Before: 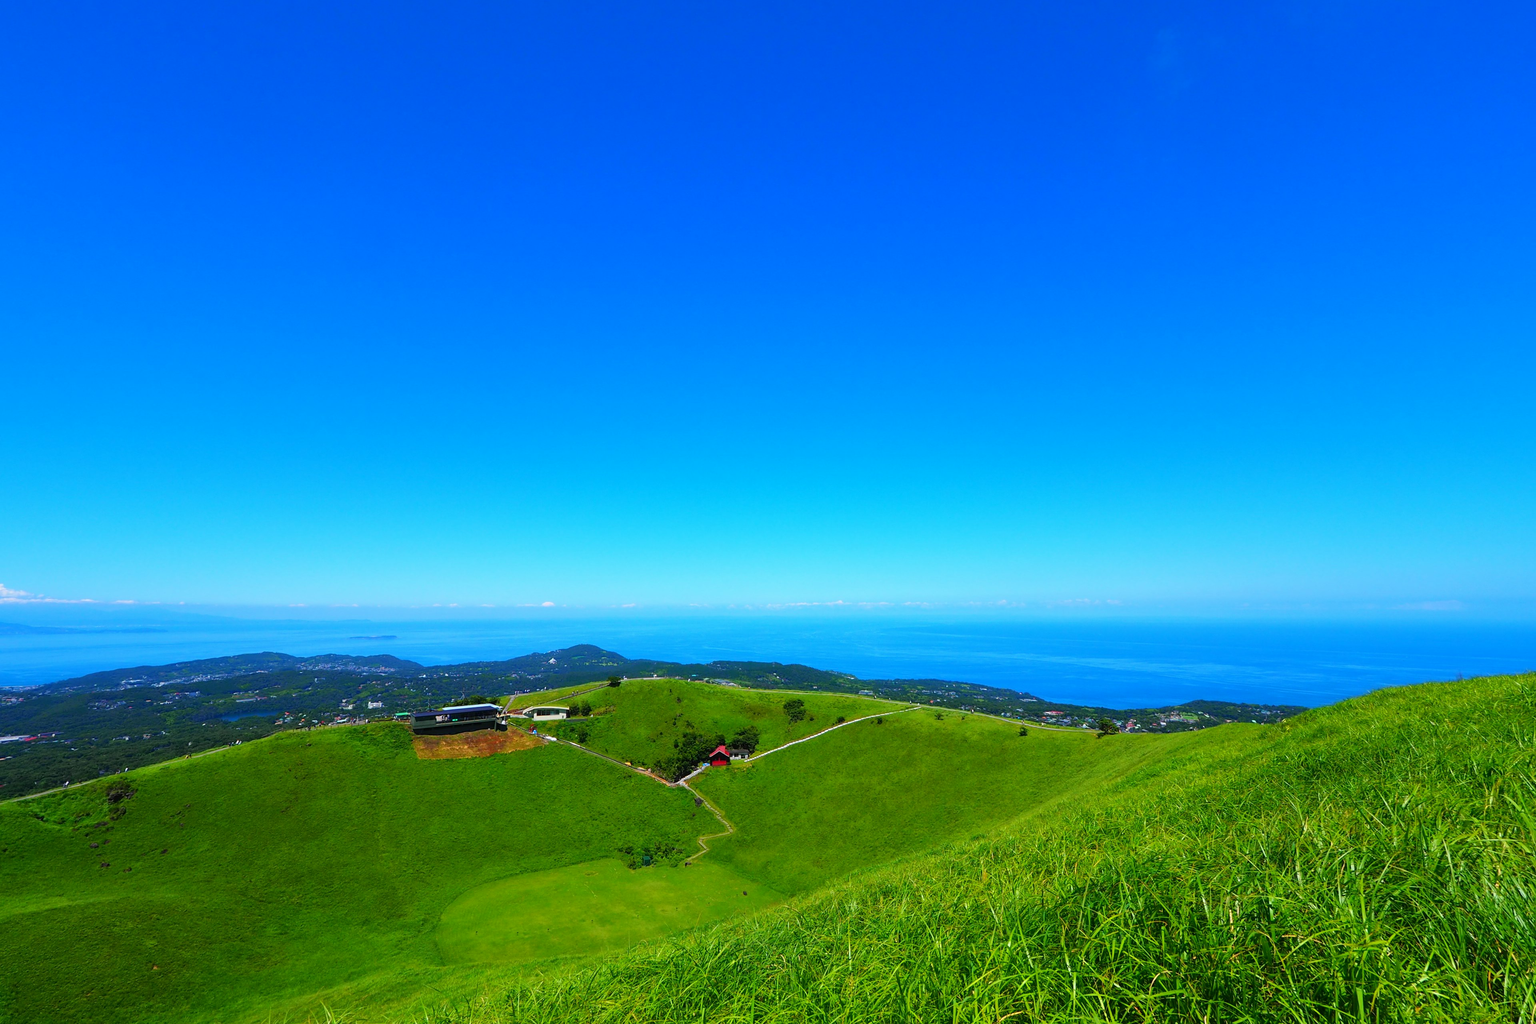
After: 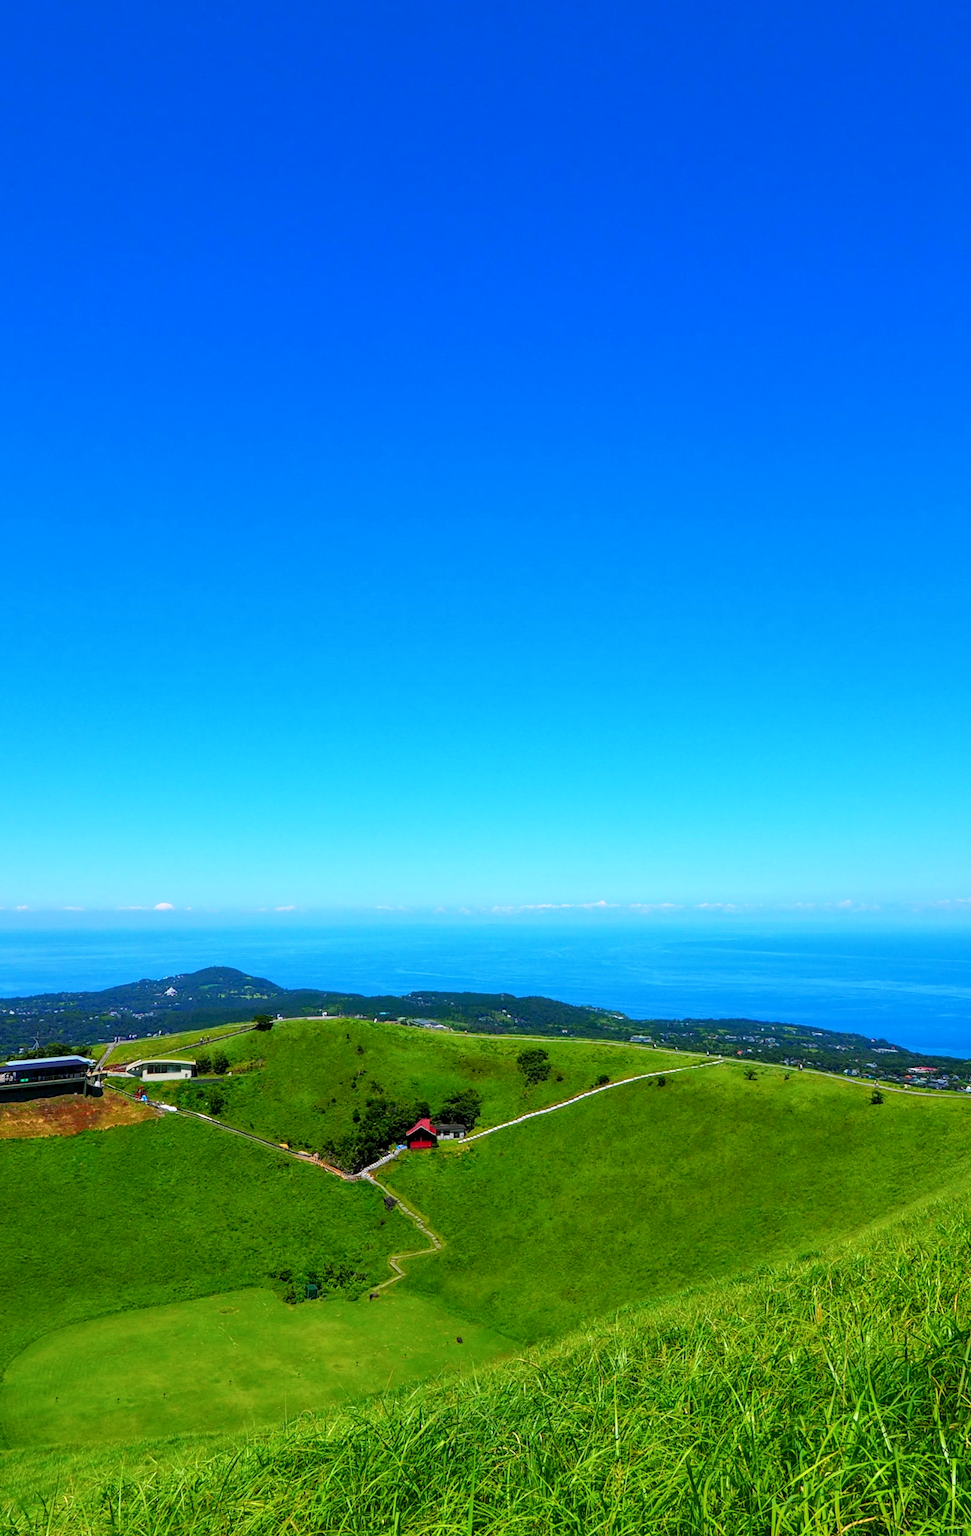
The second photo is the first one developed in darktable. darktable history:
exposure: compensate highlight preservation false
local contrast: on, module defaults
crop: left 28.583%, right 29.231%
